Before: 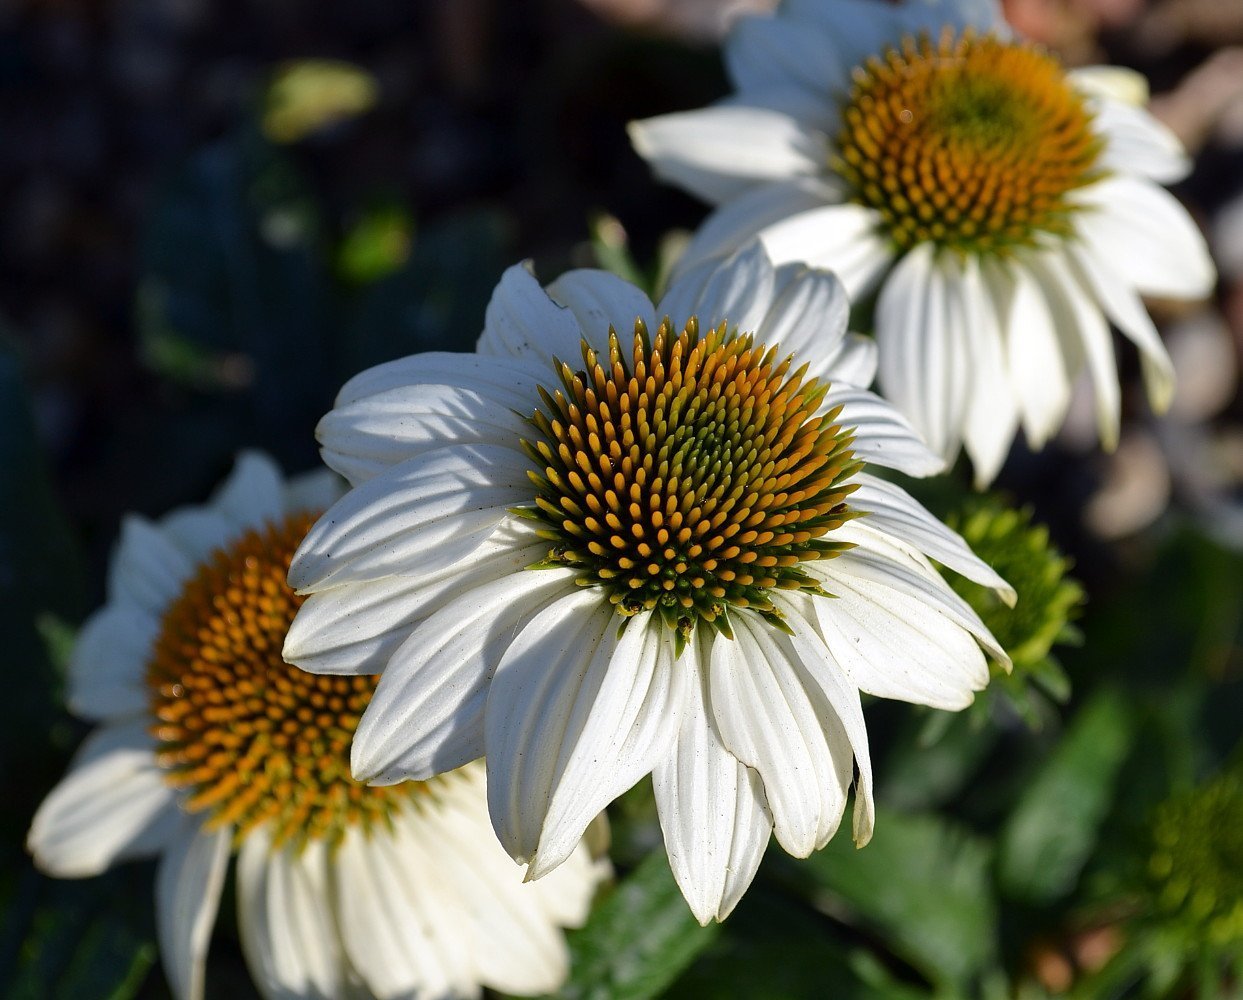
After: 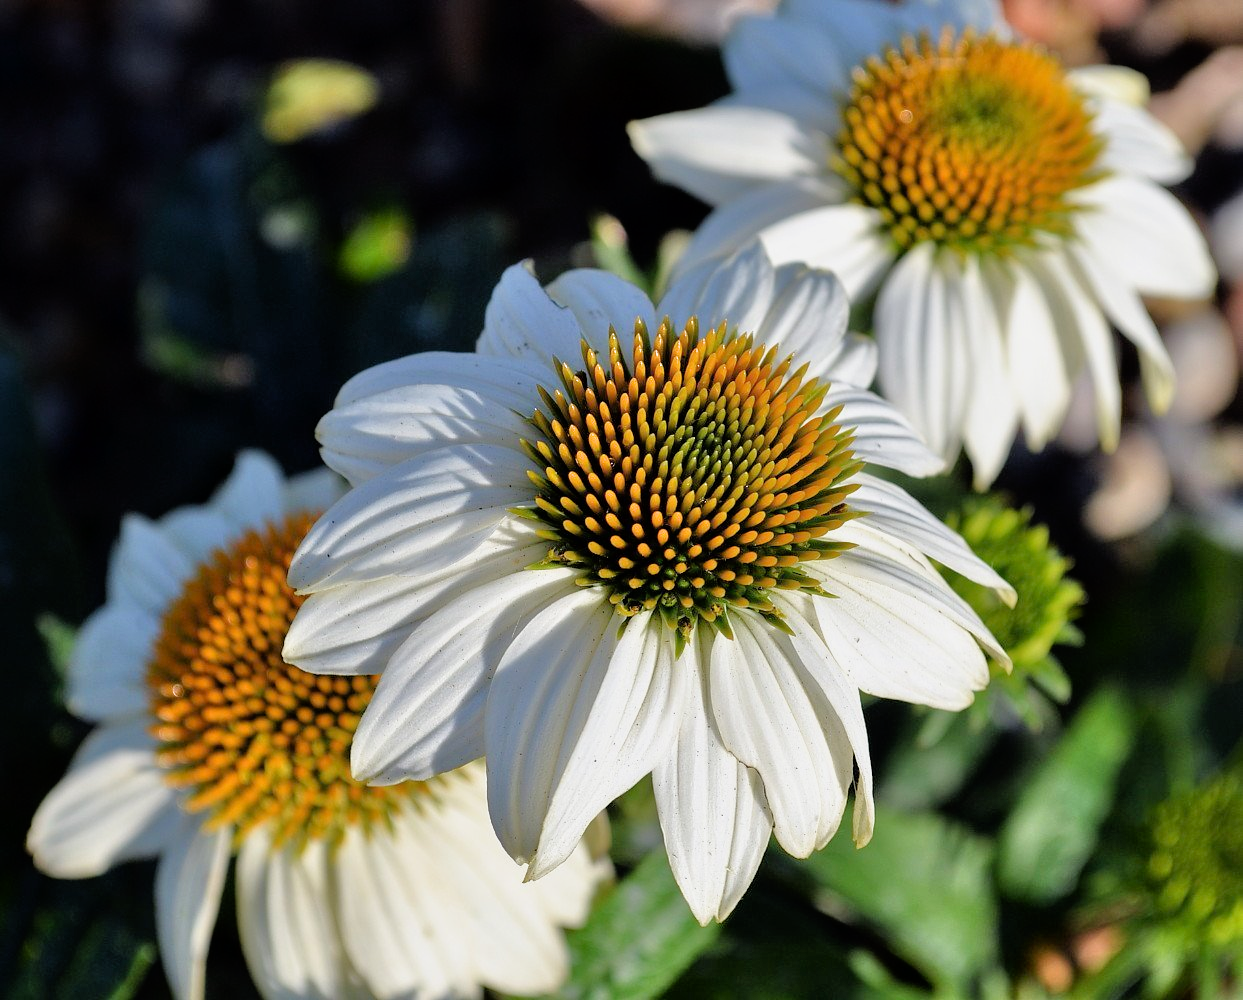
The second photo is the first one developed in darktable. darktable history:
filmic rgb: black relative exposure -9.5 EV, white relative exposure 3.02 EV, hardness 6.12
tone equalizer: -7 EV 0.15 EV, -6 EV 0.6 EV, -5 EV 1.15 EV, -4 EV 1.33 EV, -3 EV 1.15 EV, -2 EV 0.6 EV, -1 EV 0.15 EV, mask exposure compensation -0.5 EV
